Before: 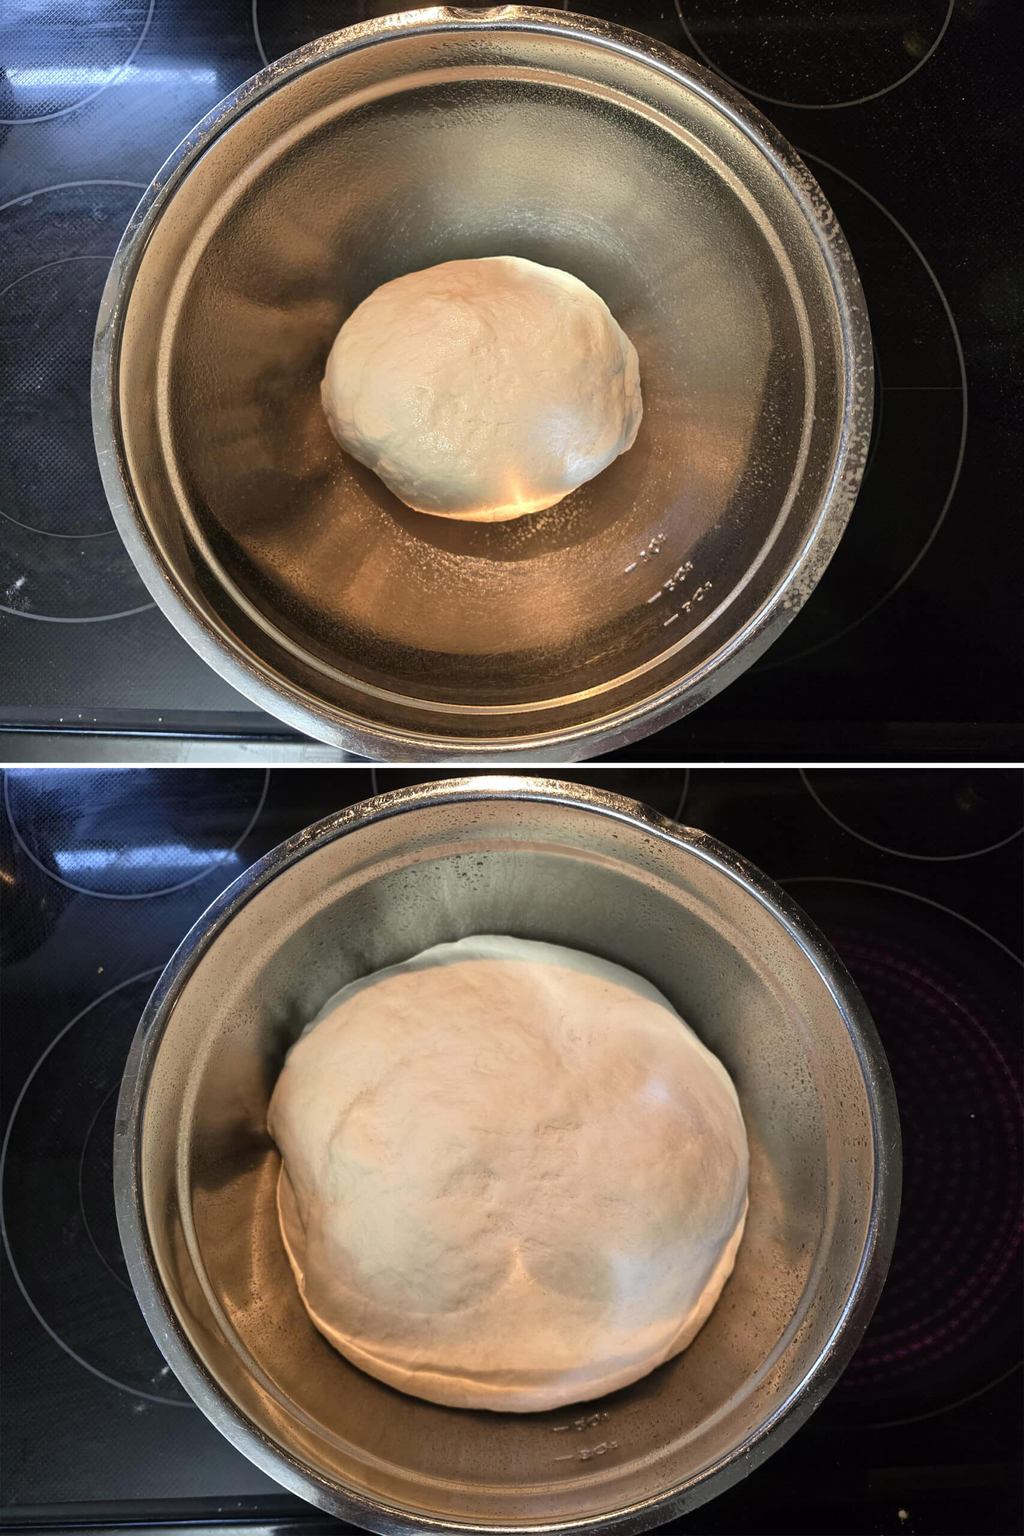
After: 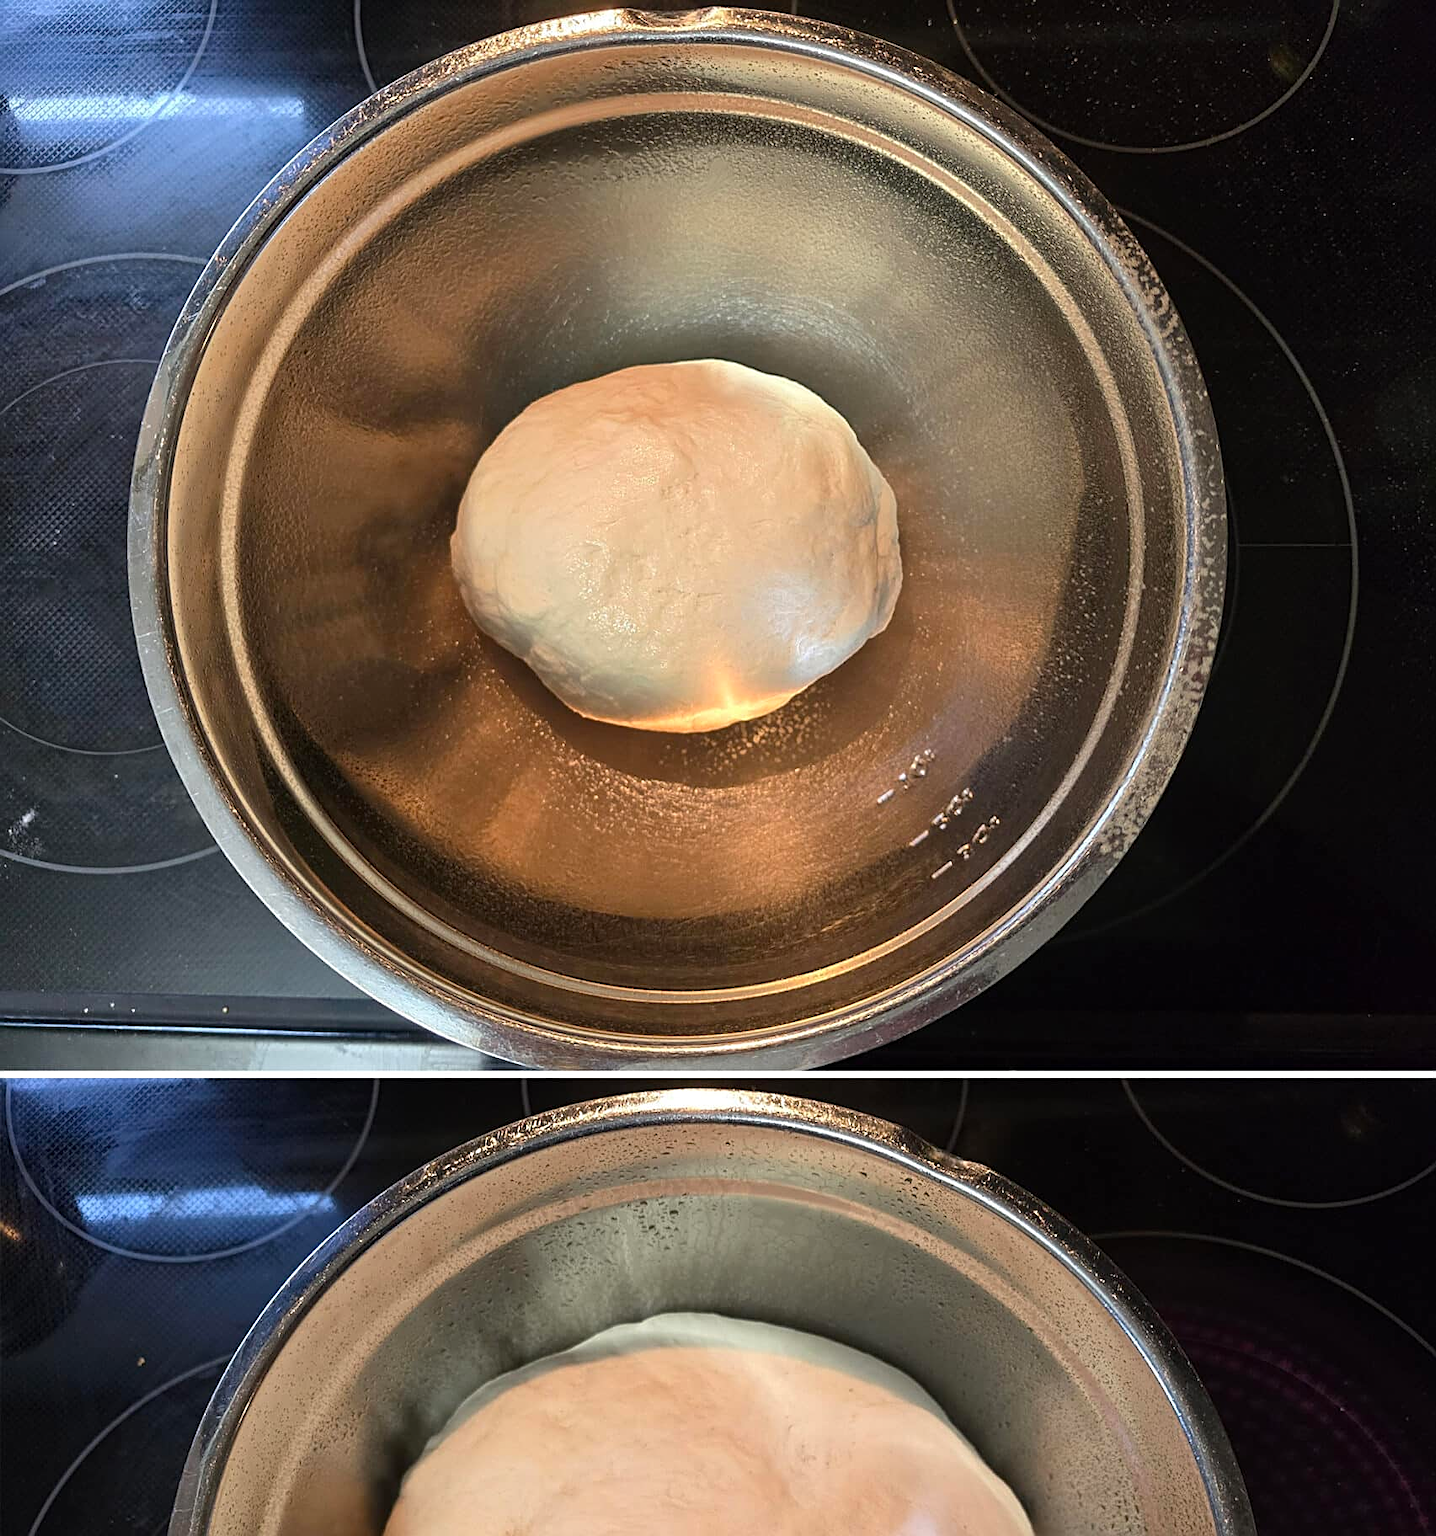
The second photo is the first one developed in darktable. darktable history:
crop: right 0.001%, bottom 28.736%
sharpen: on, module defaults
